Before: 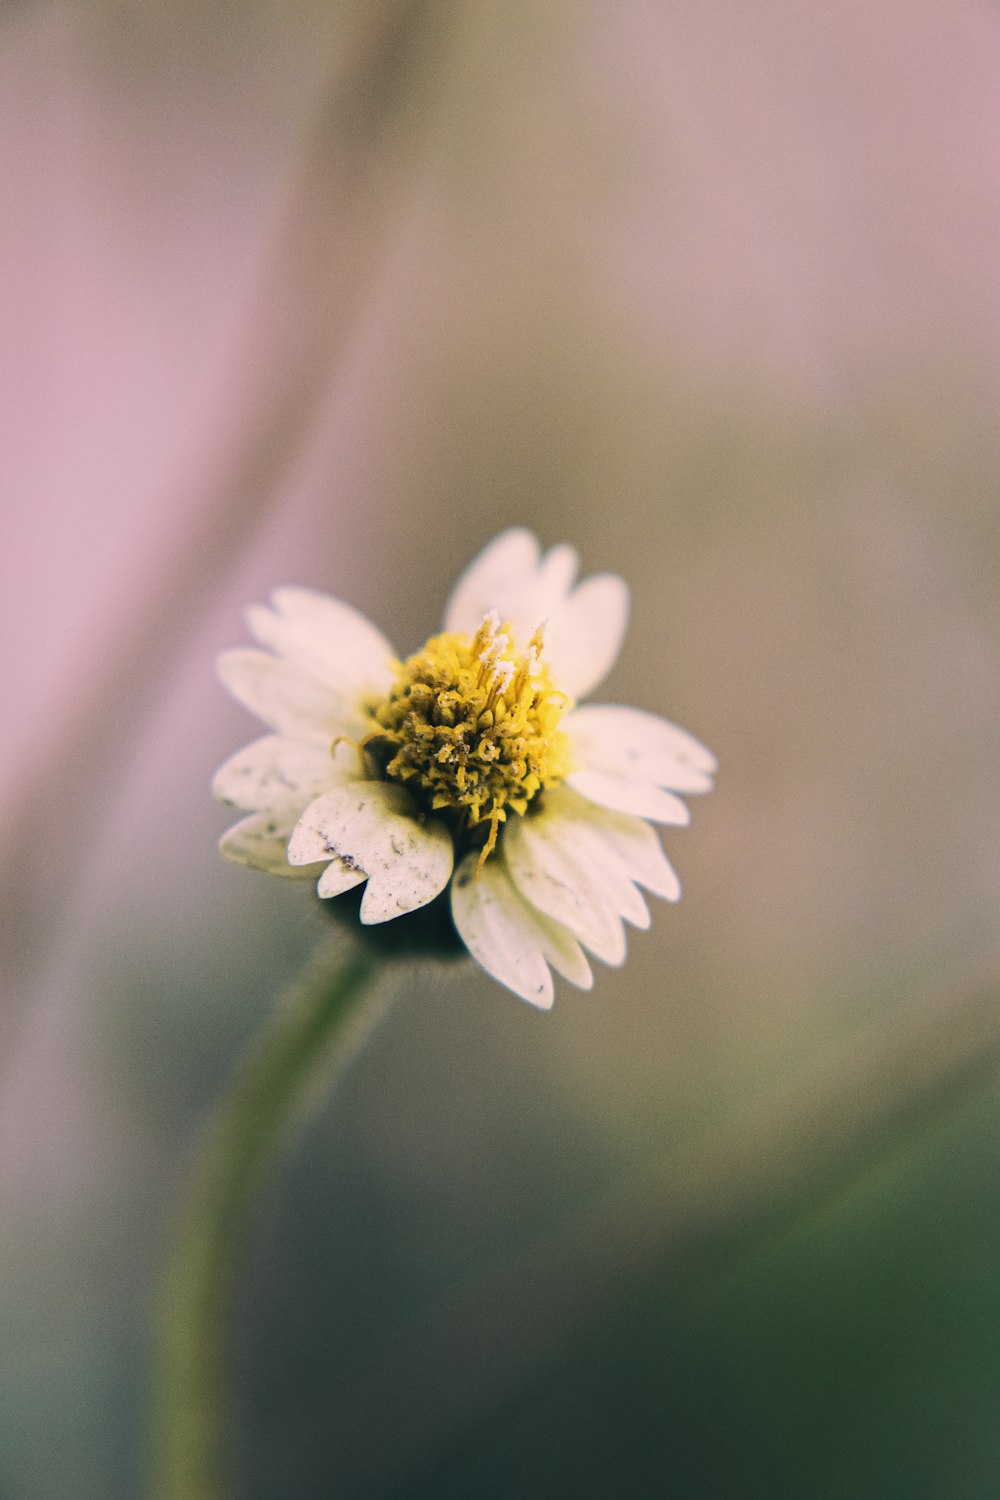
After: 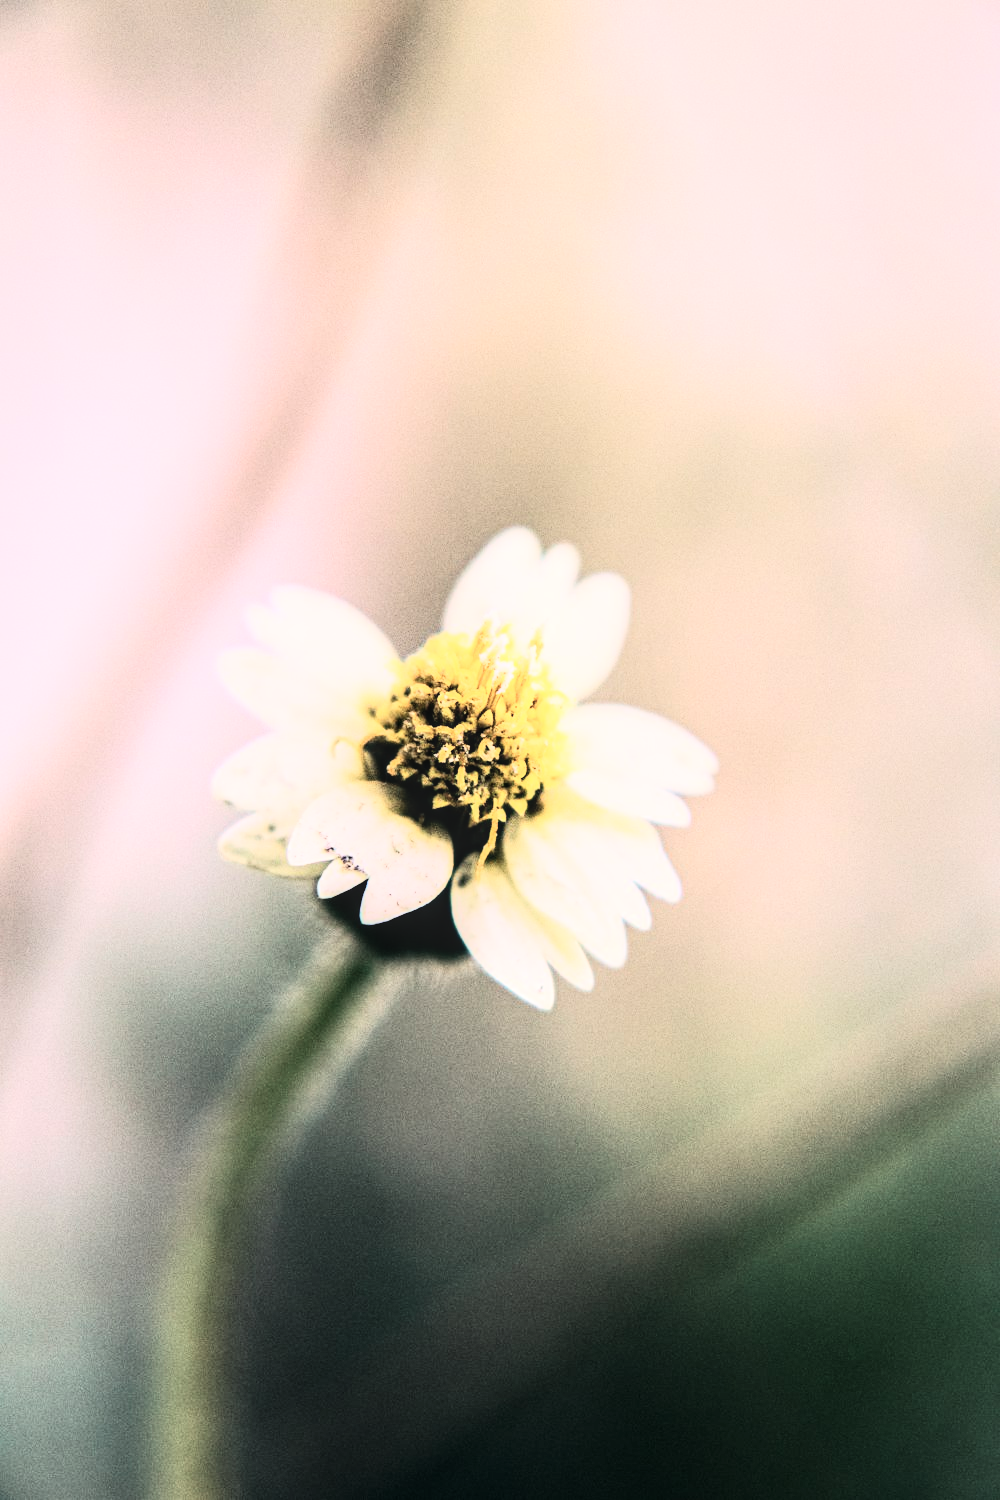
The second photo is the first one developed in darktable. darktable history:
rgb curve: curves: ch0 [(0, 0) (0.21, 0.15) (0.24, 0.21) (0.5, 0.75) (0.75, 0.96) (0.89, 0.99) (1, 1)]; ch1 [(0, 0.02) (0.21, 0.13) (0.25, 0.2) (0.5, 0.67) (0.75, 0.9) (0.89, 0.97) (1, 1)]; ch2 [(0, 0.02) (0.21, 0.13) (0.25, 0.2) (0.5, 0.67) (0.75, 0.9) (0.89, 0.97) (1, 1)], compensate middle gray true
local contrast: on, module defaults
contrast brightness saturation: contrast 0.1, saturation -0.36
